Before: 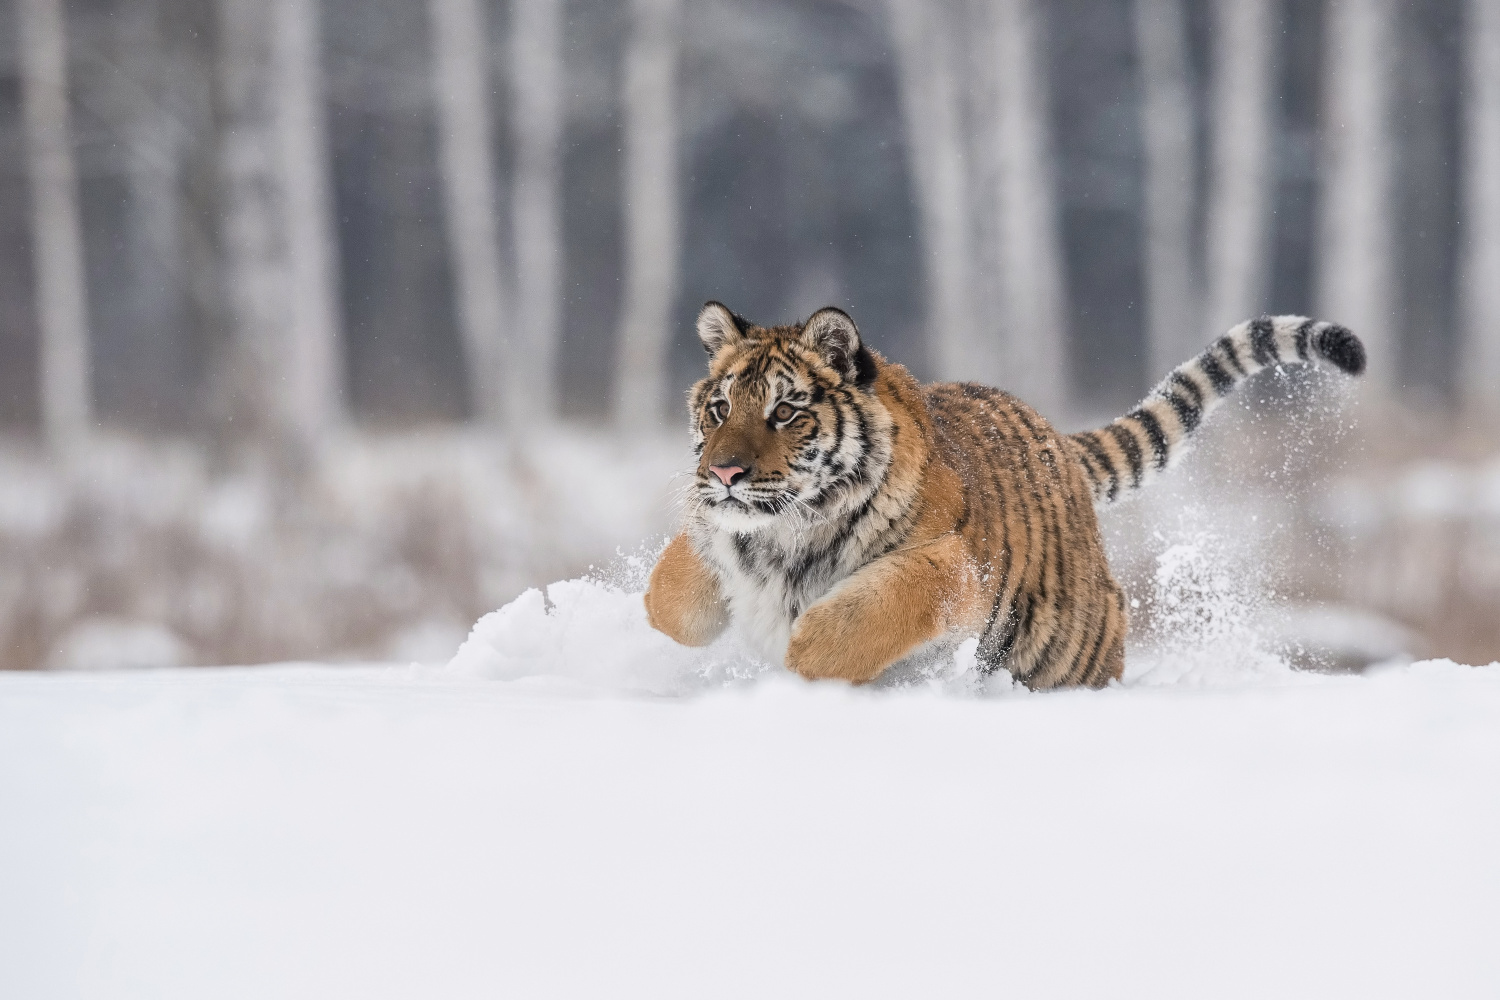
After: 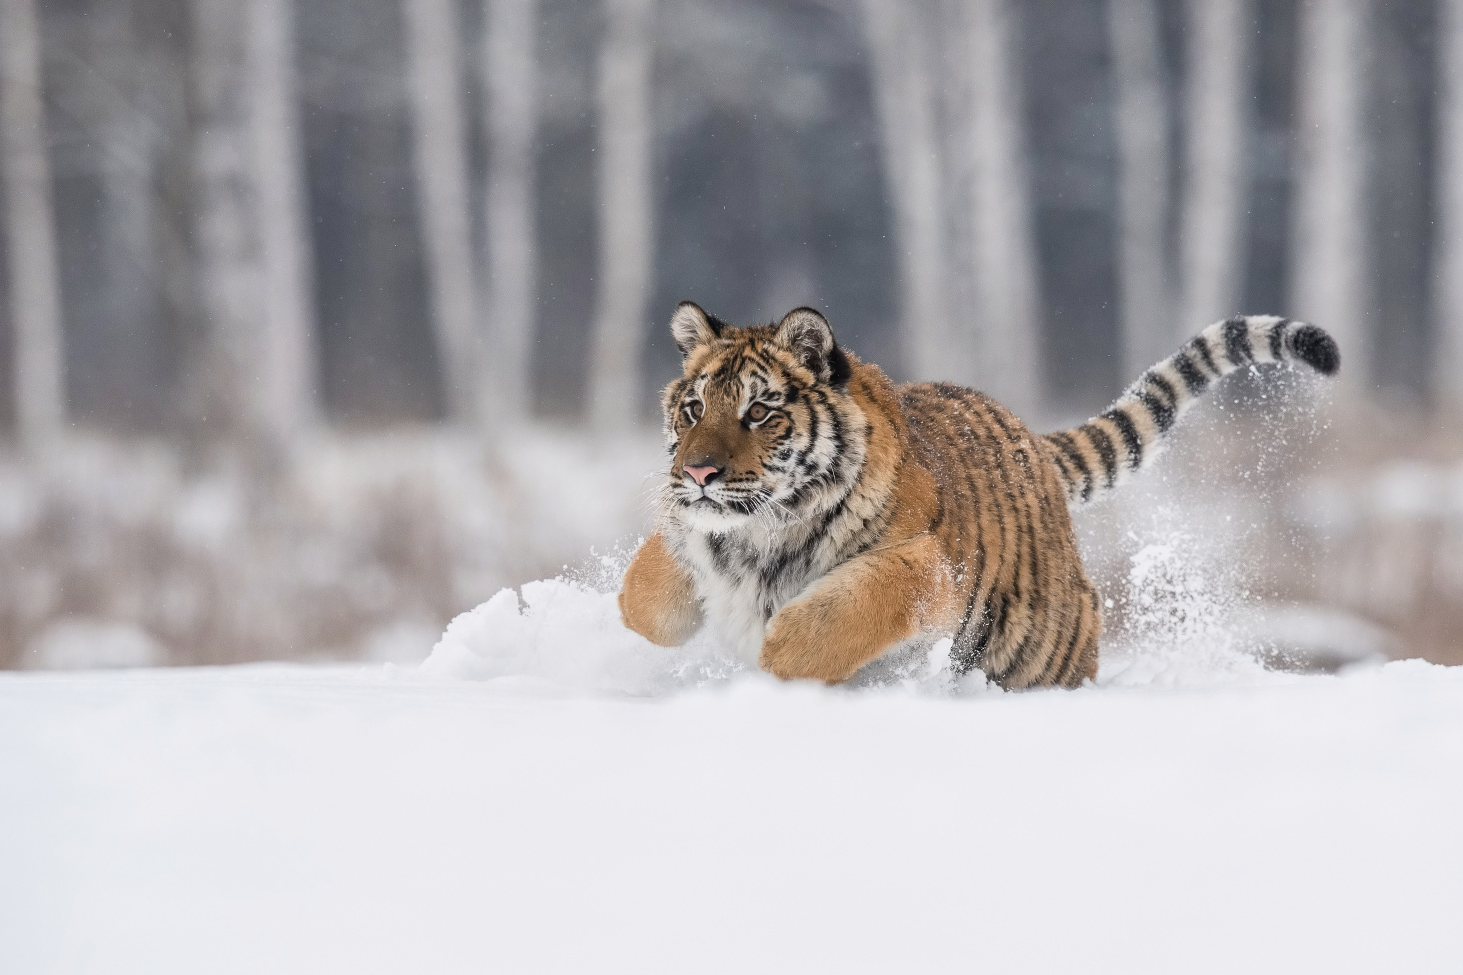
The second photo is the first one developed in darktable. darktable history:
crop: left 1.74%, right 0.284%, bottom 2.089%
